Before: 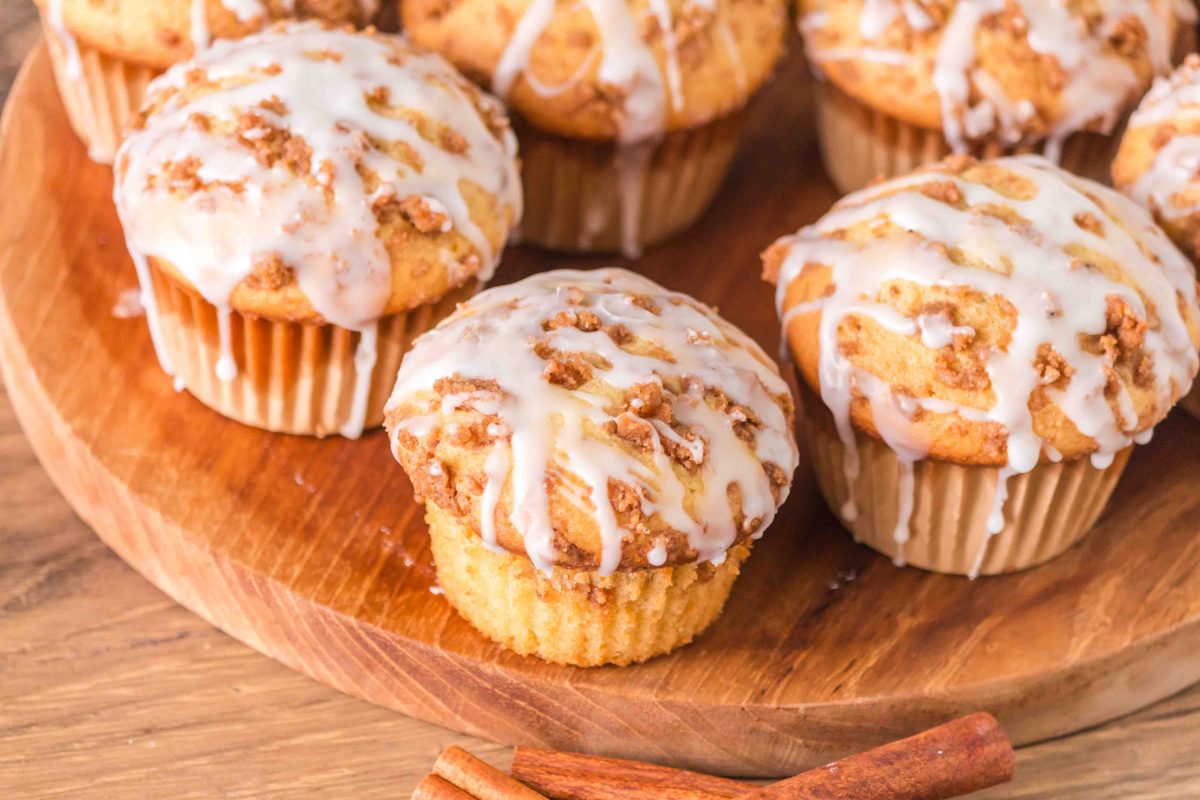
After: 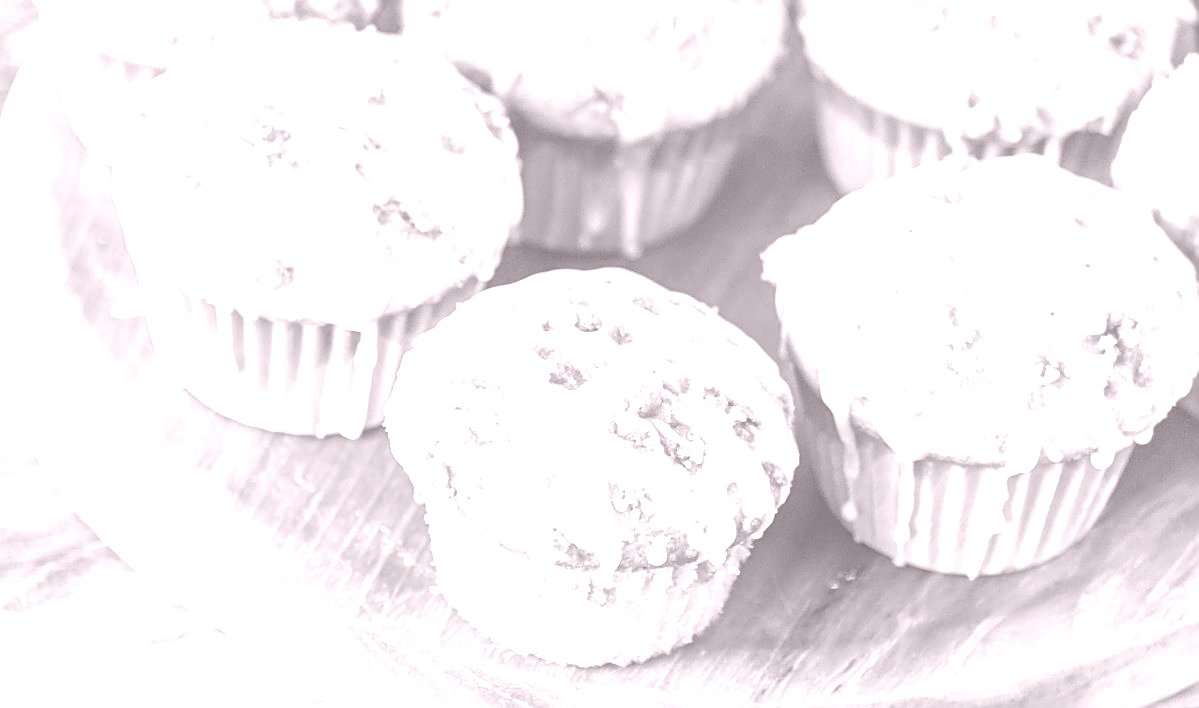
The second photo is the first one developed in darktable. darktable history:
crop and rotate: top 0%, bottom 11.49%
sharpen: on, module defaults
colorize: hue 25.2°, saturation 83%, source mix 82%, lightness 79%, version 1
